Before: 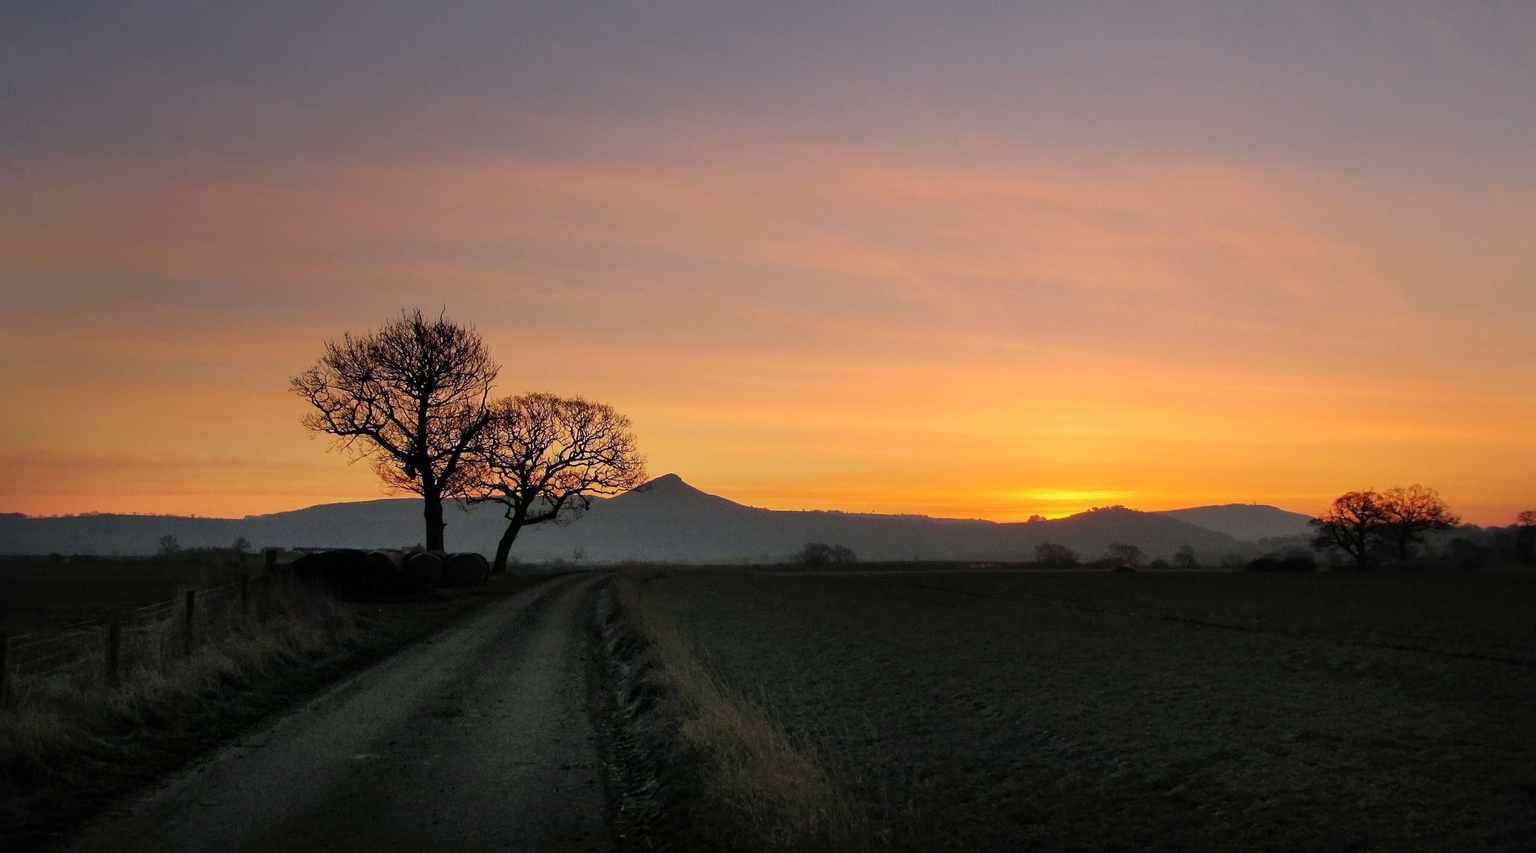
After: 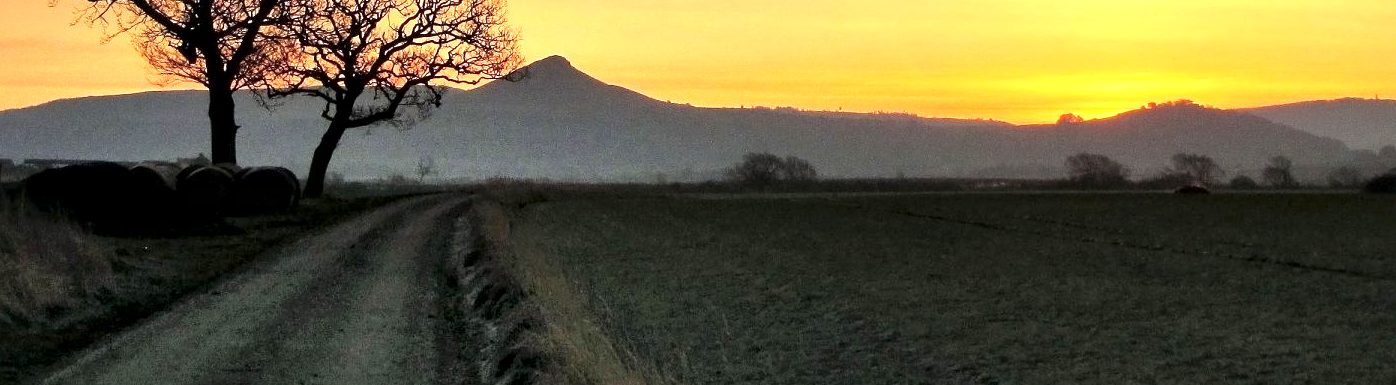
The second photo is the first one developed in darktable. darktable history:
local contrast: mode bilateral grid, contrast 25, coarseness 48, detail 151%, midtone range 0.2
crop: left 17.981%, top 50.993%, right 17.361%, bottom 16.882%
exposure: exposure 1 EV, compensate exposure bias true, compensate highlight preservation false
